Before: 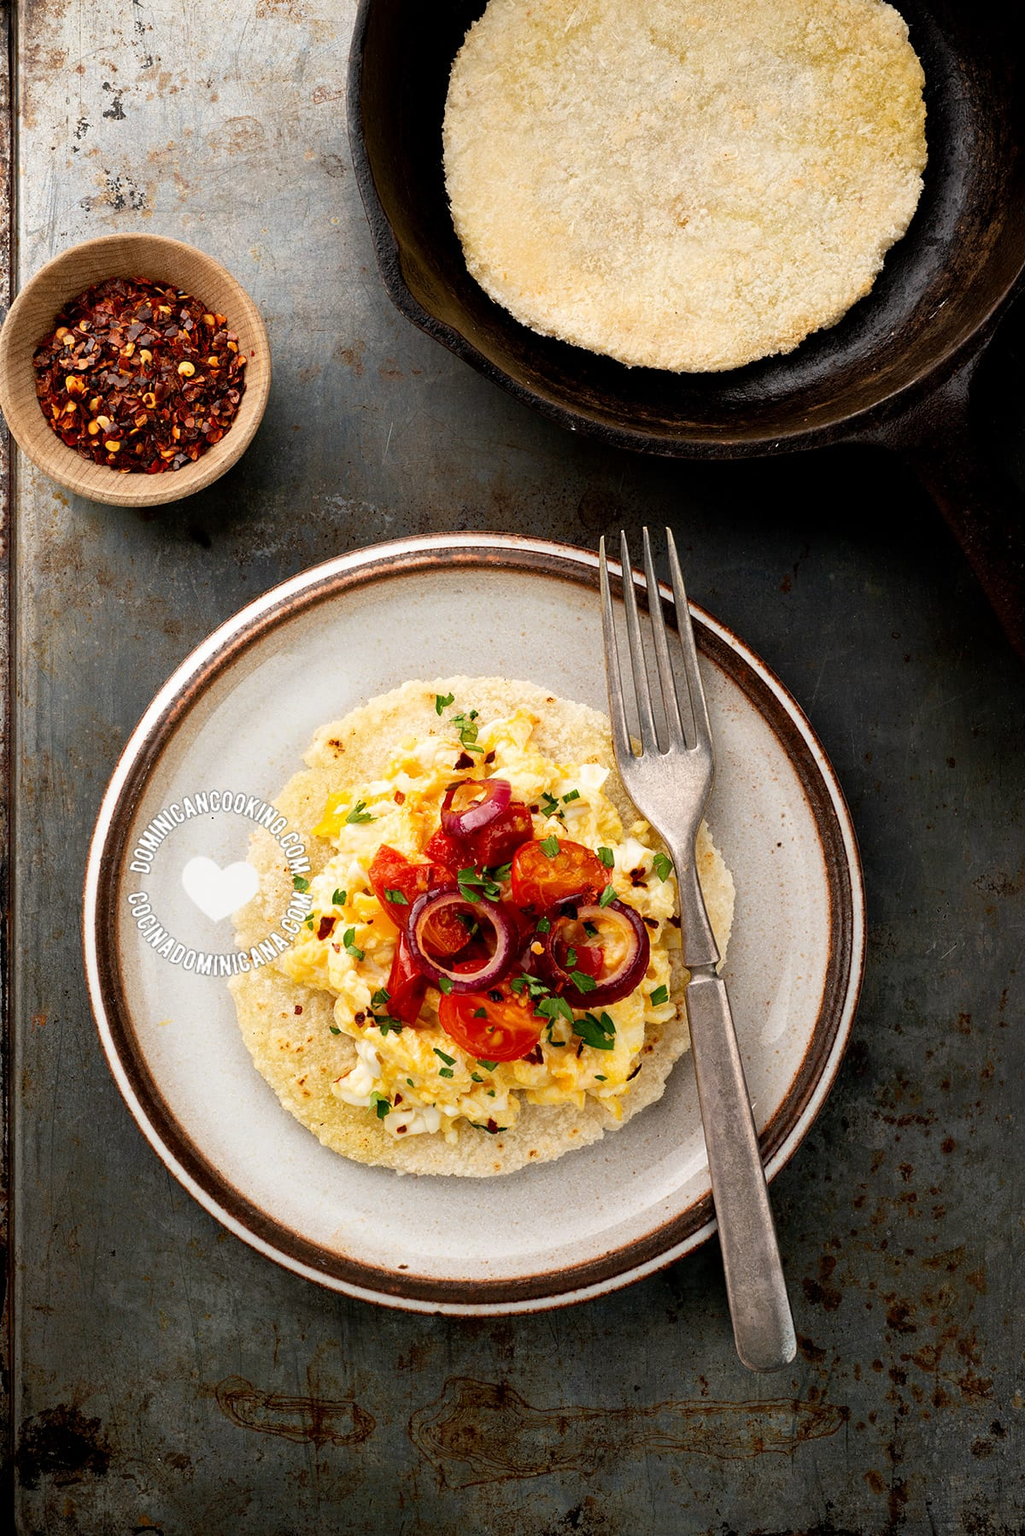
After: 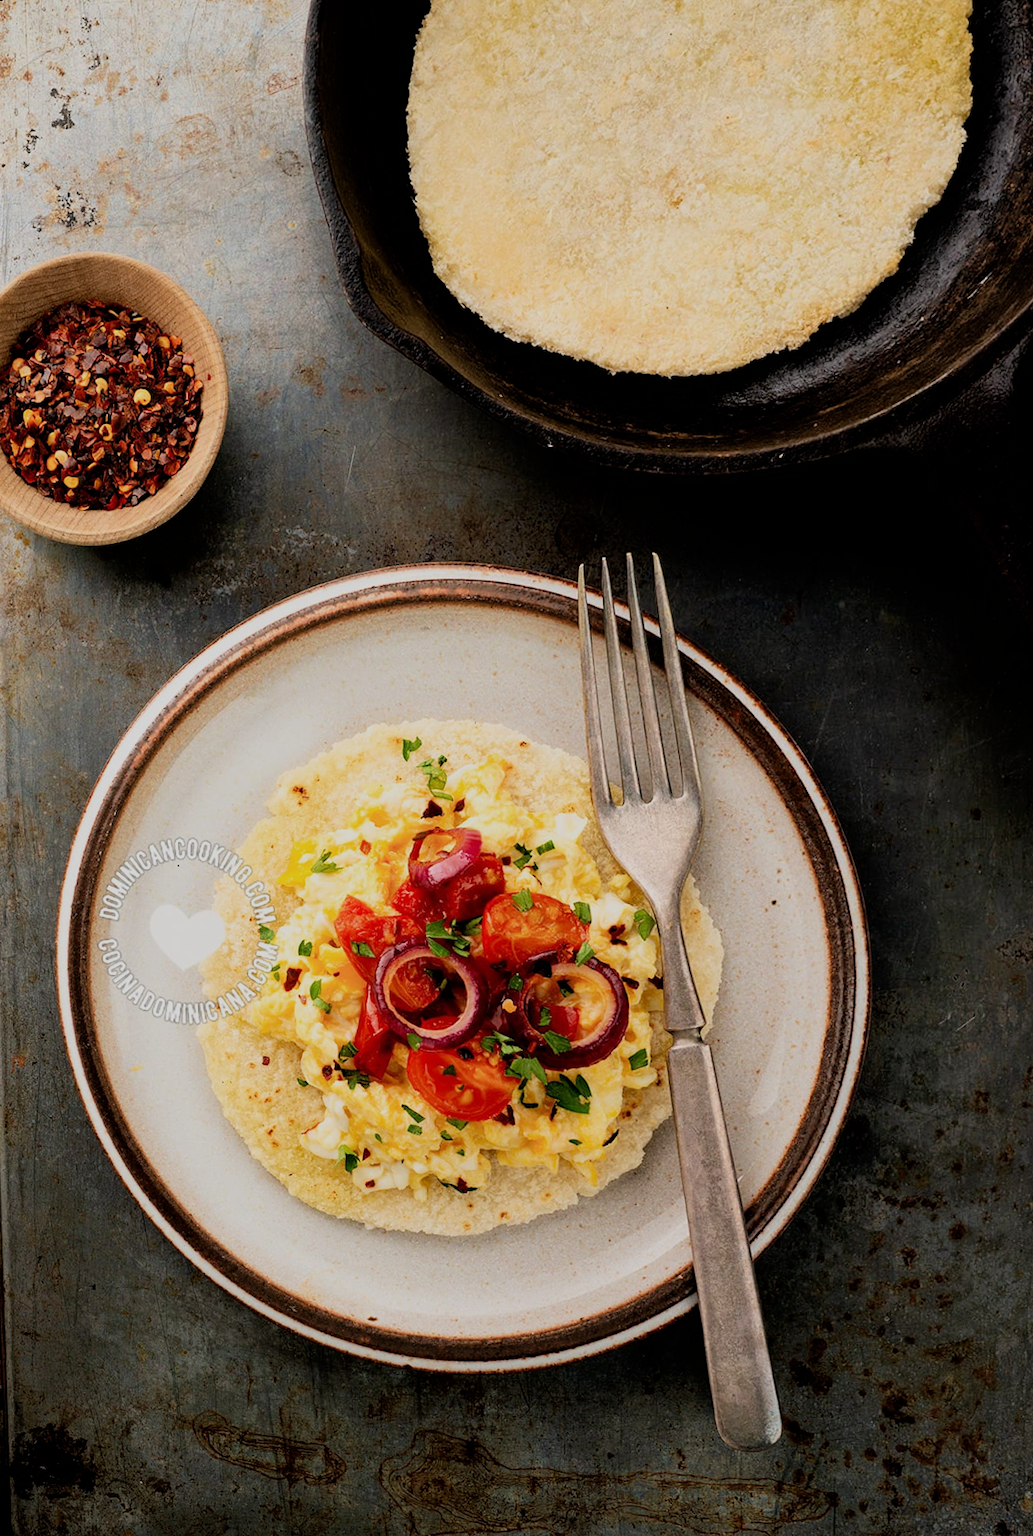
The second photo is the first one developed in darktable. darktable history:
rotate and perspective: rotation 0.062°, lens shift (vertical) 0.115, lens shift (horizontal) -0.133, crop left 0.047, crop right 0.94, crop top 0.061, crop bottom 0.94
filmic rgb: black relative exposure -7.65 EV, white relative exposure 4.56 EV, hardness 3.61
velvia: on, module defaults
